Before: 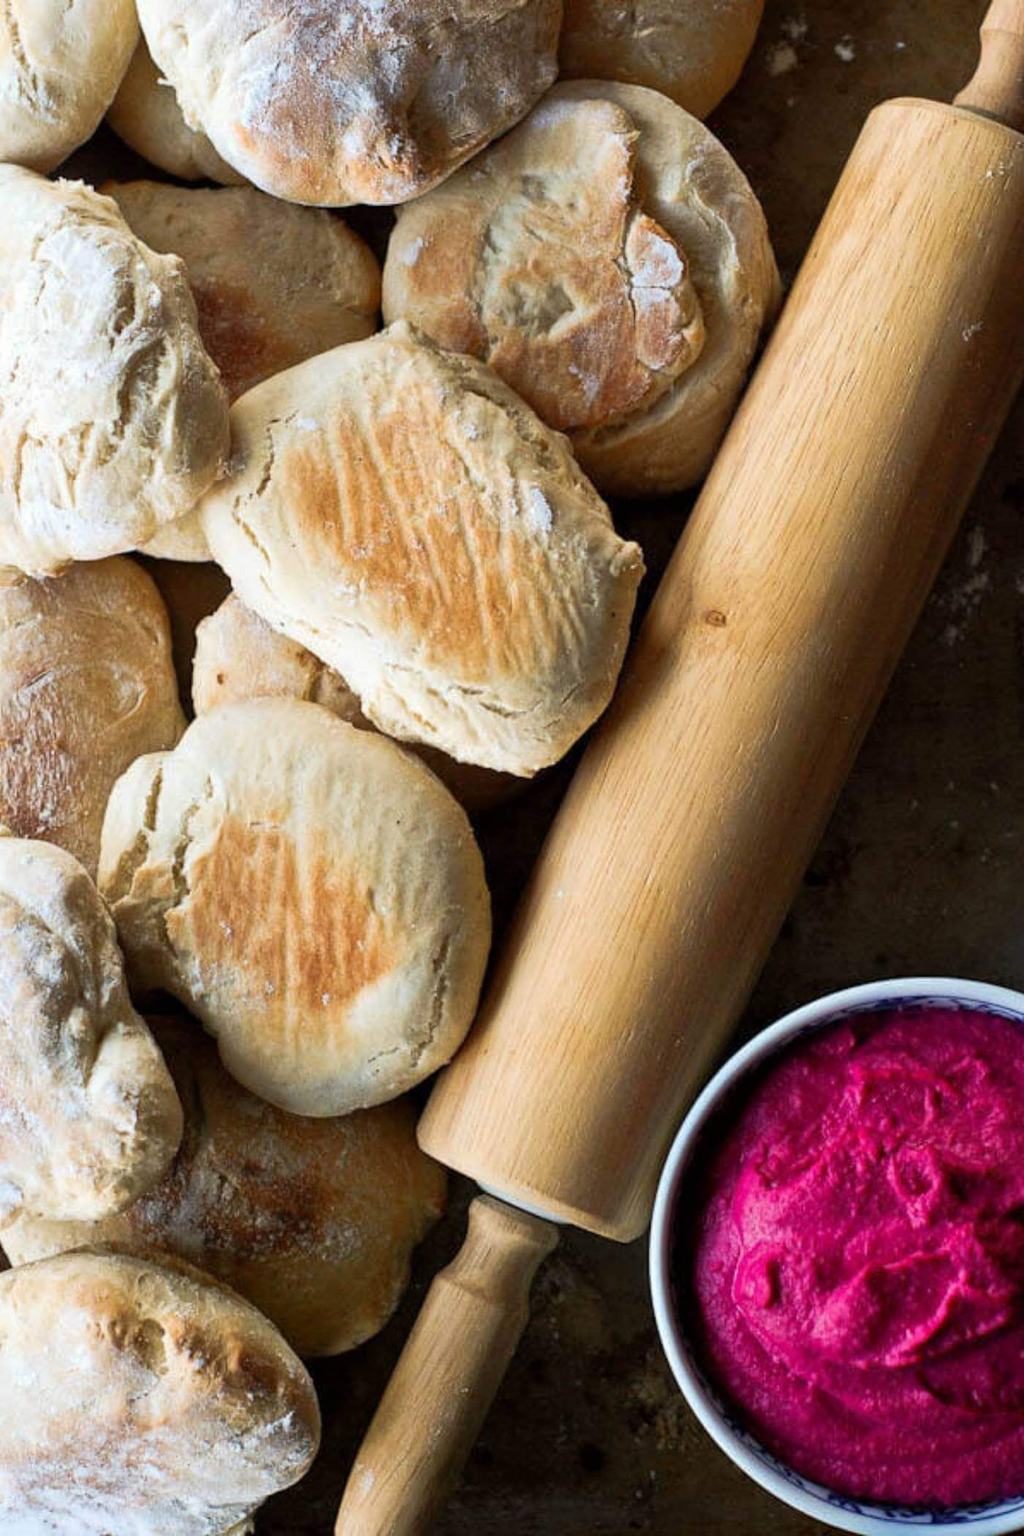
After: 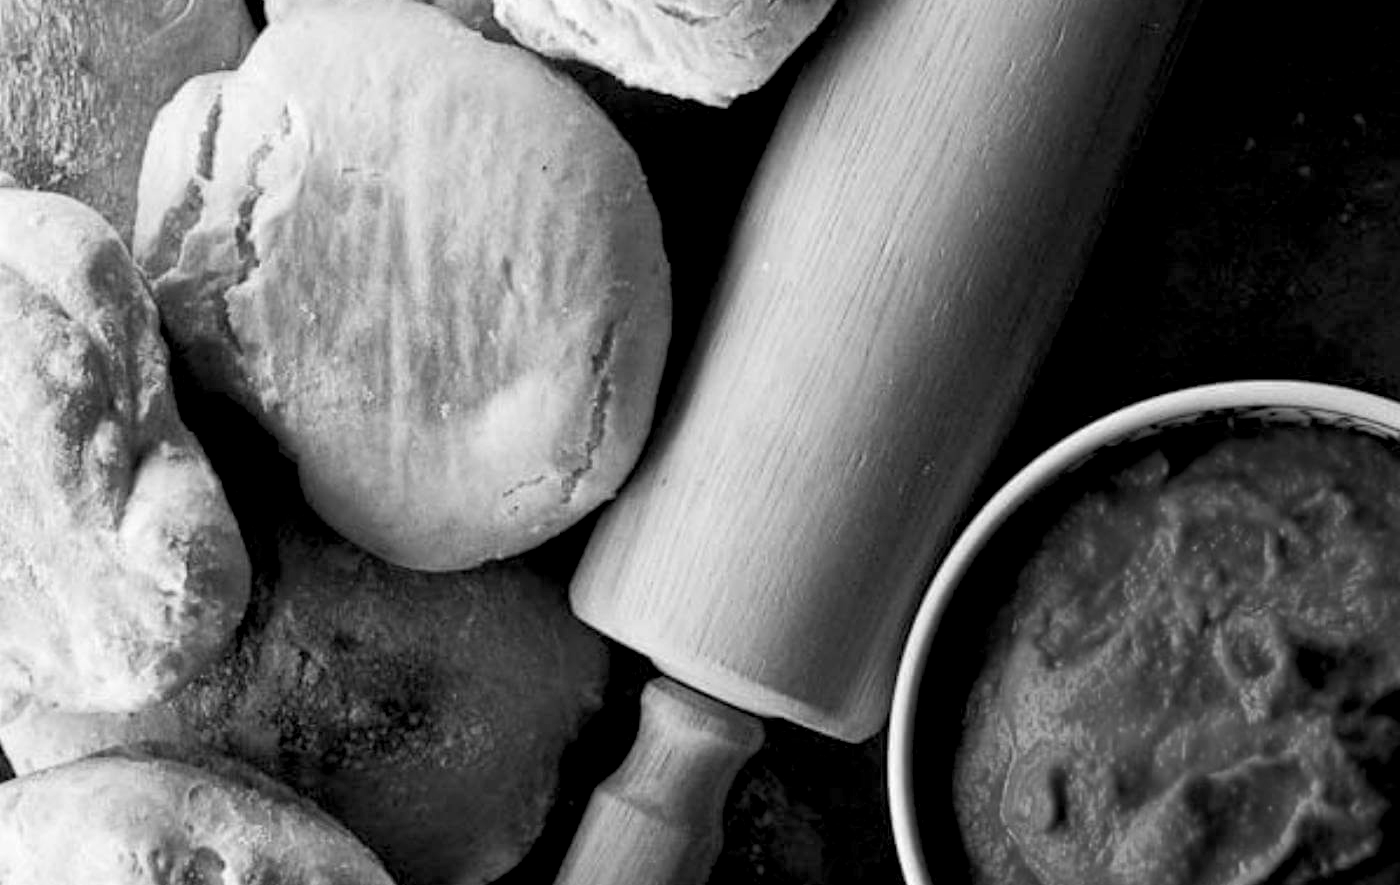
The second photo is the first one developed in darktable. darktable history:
crop: top 45.551%, bottom 12.262%
exposure: black level correction 0.01, exposure 0.014 EV, compensate highlight preservation false
shadows and highlights: radius 93.07, shadows -14.46, white point adjustment 0.23, highlights 31.48, compress 48.23%, highlights color adjustment 52.79%, soften with gaussian
monochrome: on, module defaults
